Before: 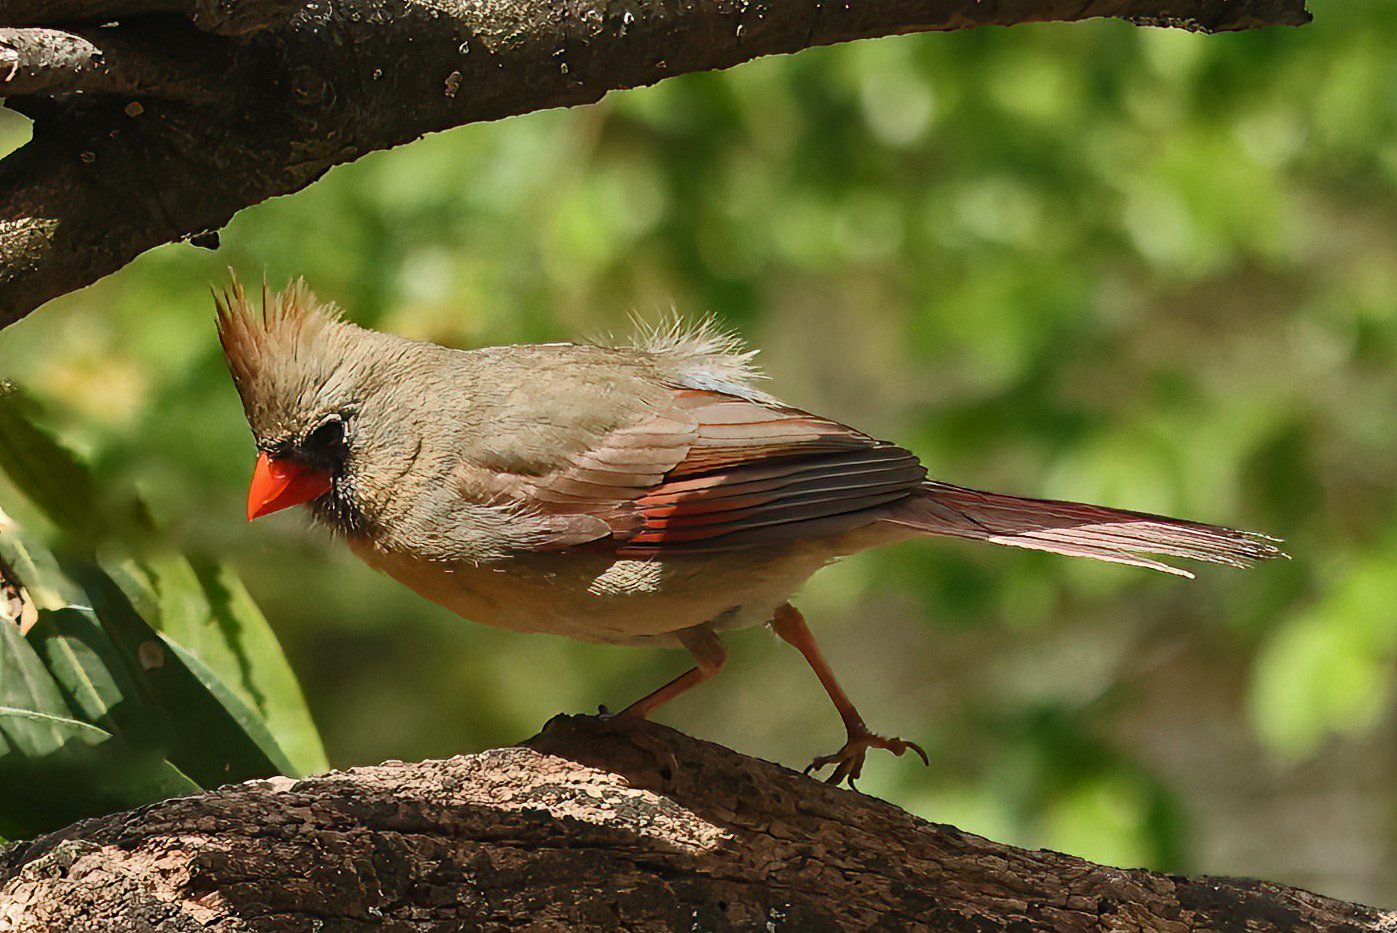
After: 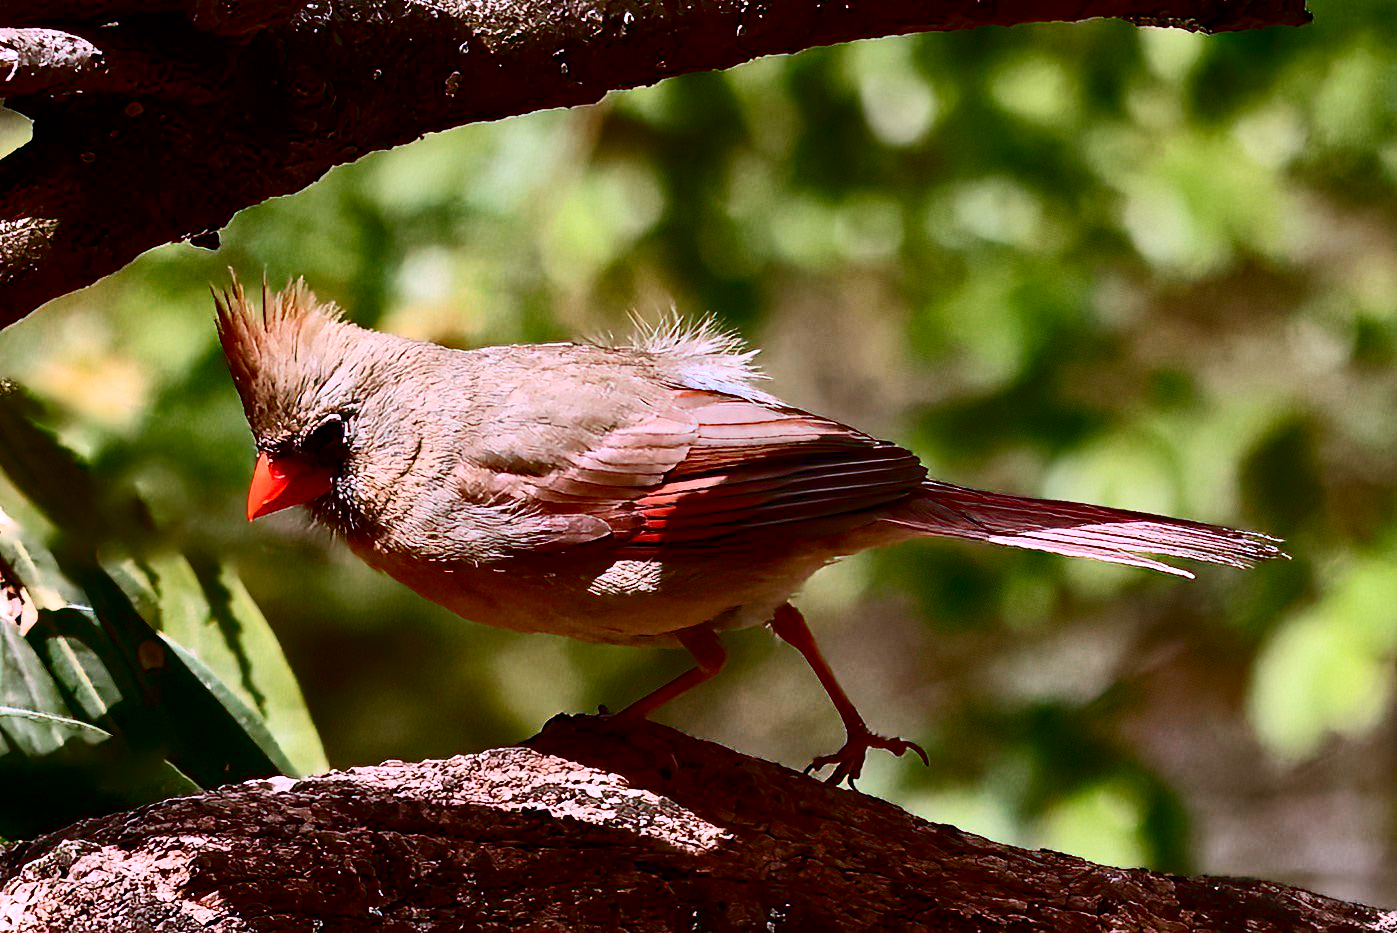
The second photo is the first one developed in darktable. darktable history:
white balance: red 1.188, blue 1.11
contrast brightness saturation: contrast 0.32, brightness -0.08, saturation 0.17
exposure: black level correction 0.01, exposure 0.014 EV, compensate highlight preservation false
color correction: highlights a* -9.73, highlights b* -21.22
